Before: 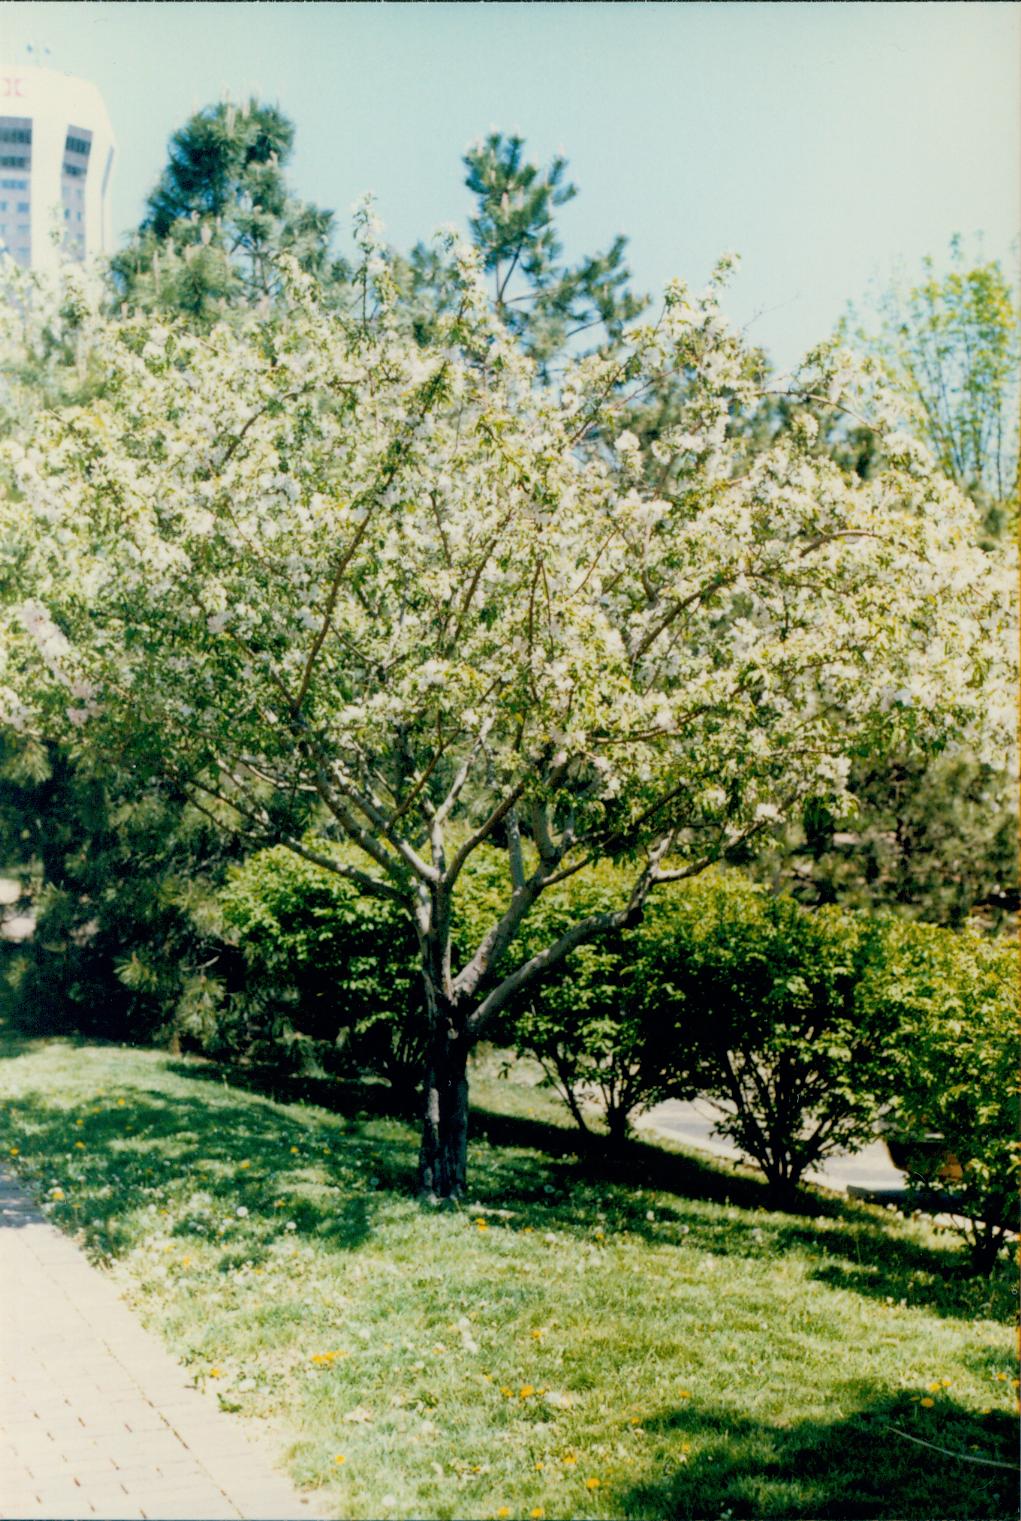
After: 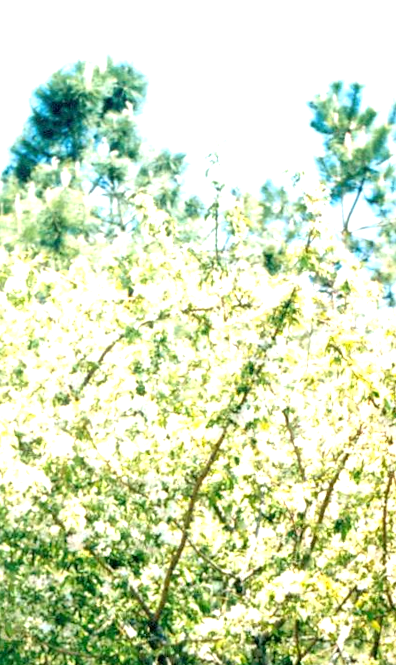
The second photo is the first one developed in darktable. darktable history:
rotate and perspective: rotation -1.68°, lens shift (vertical) -0.146, crop left 0.049, crop right 0.912, crop top 0.032, crop bottom 0.96
crop and rotate: left 10.817%, top 0.062%, right 47.194%, bottom 53.626%
exposure: black level correction 0.001, exposure 1.398 EV, compensate exposure bias true, compensate highlight preservation false
